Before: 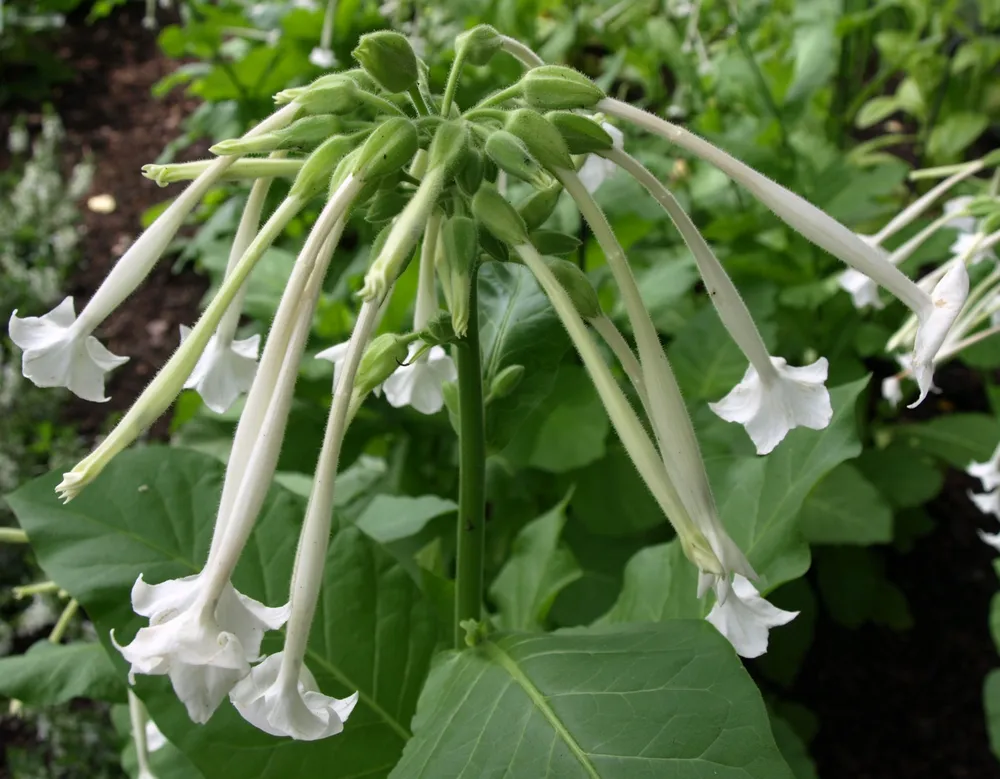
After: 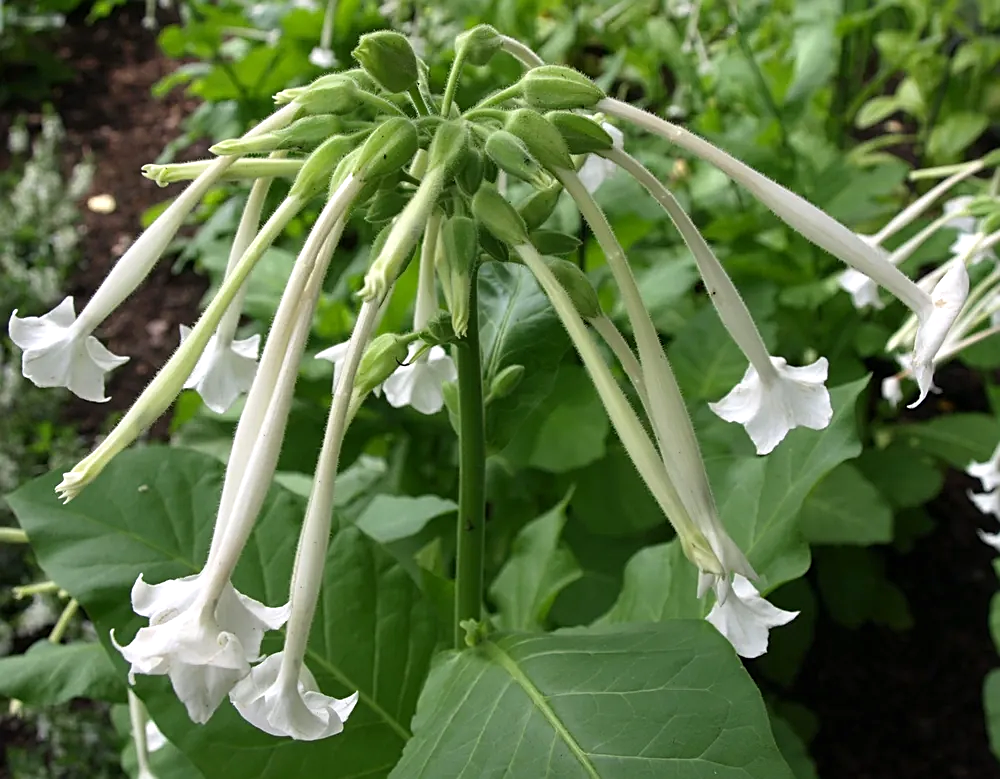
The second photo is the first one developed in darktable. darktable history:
sharpen: on, module defaults
exposure: exposure 0.2 EV, compensate highlight preservation false
